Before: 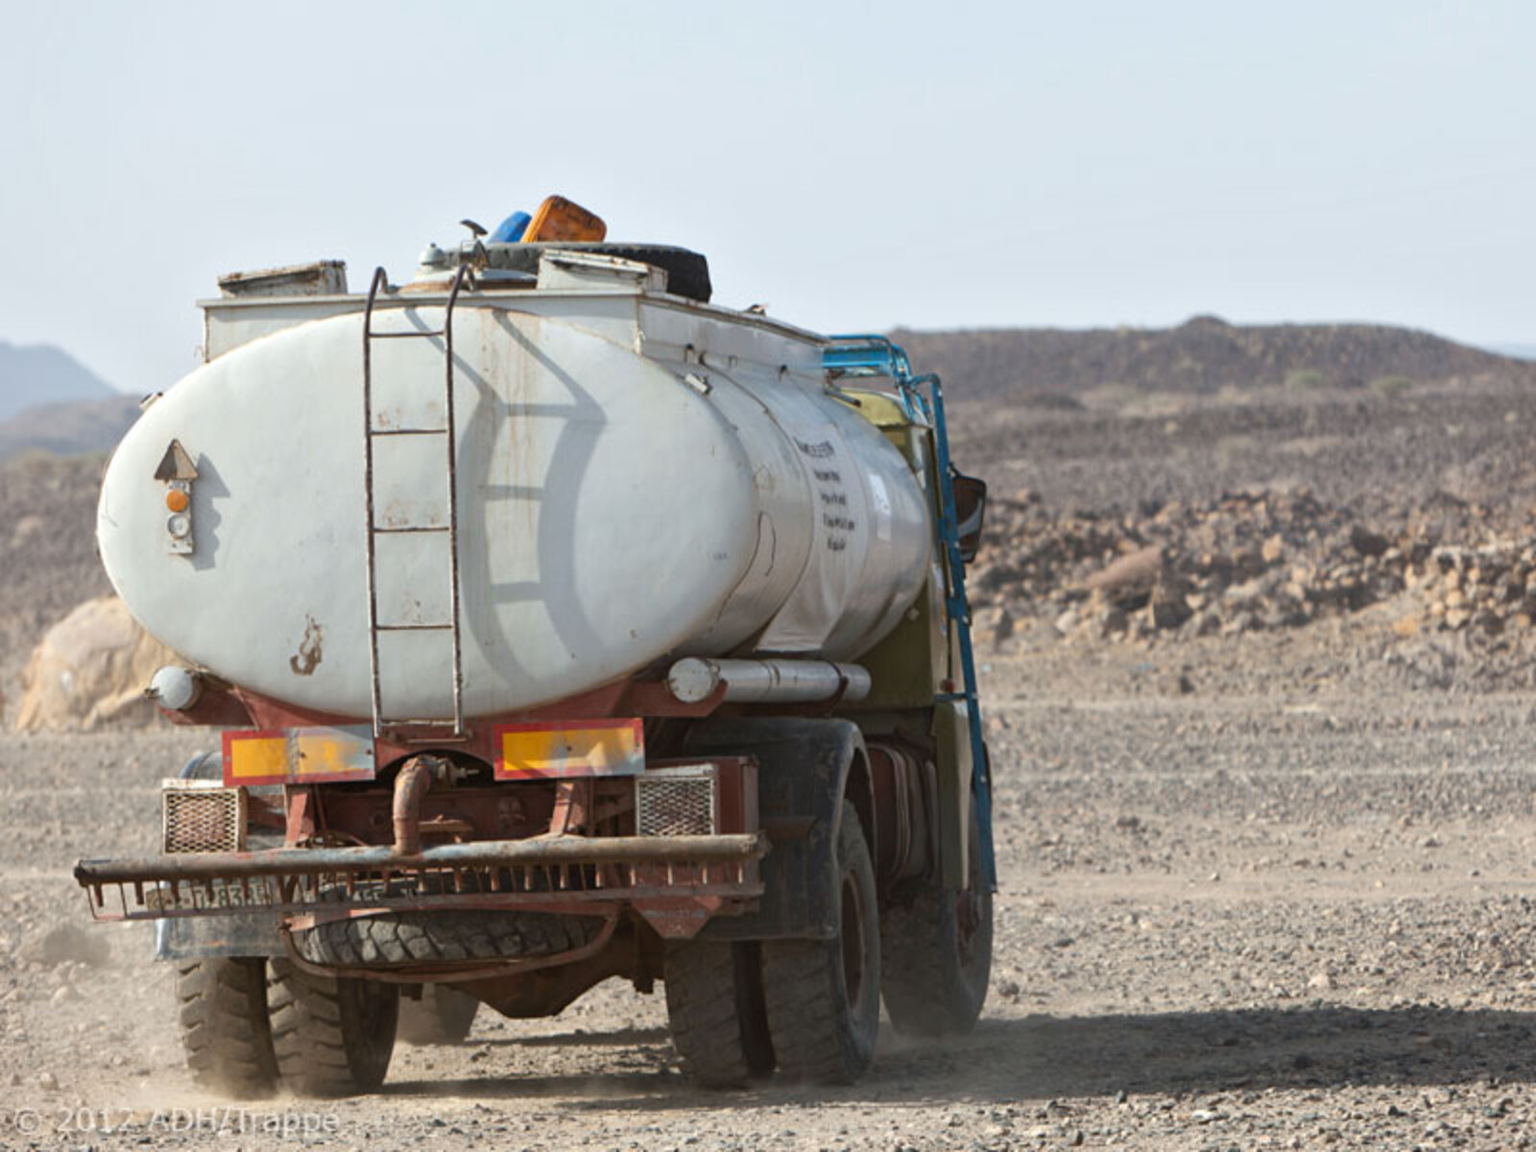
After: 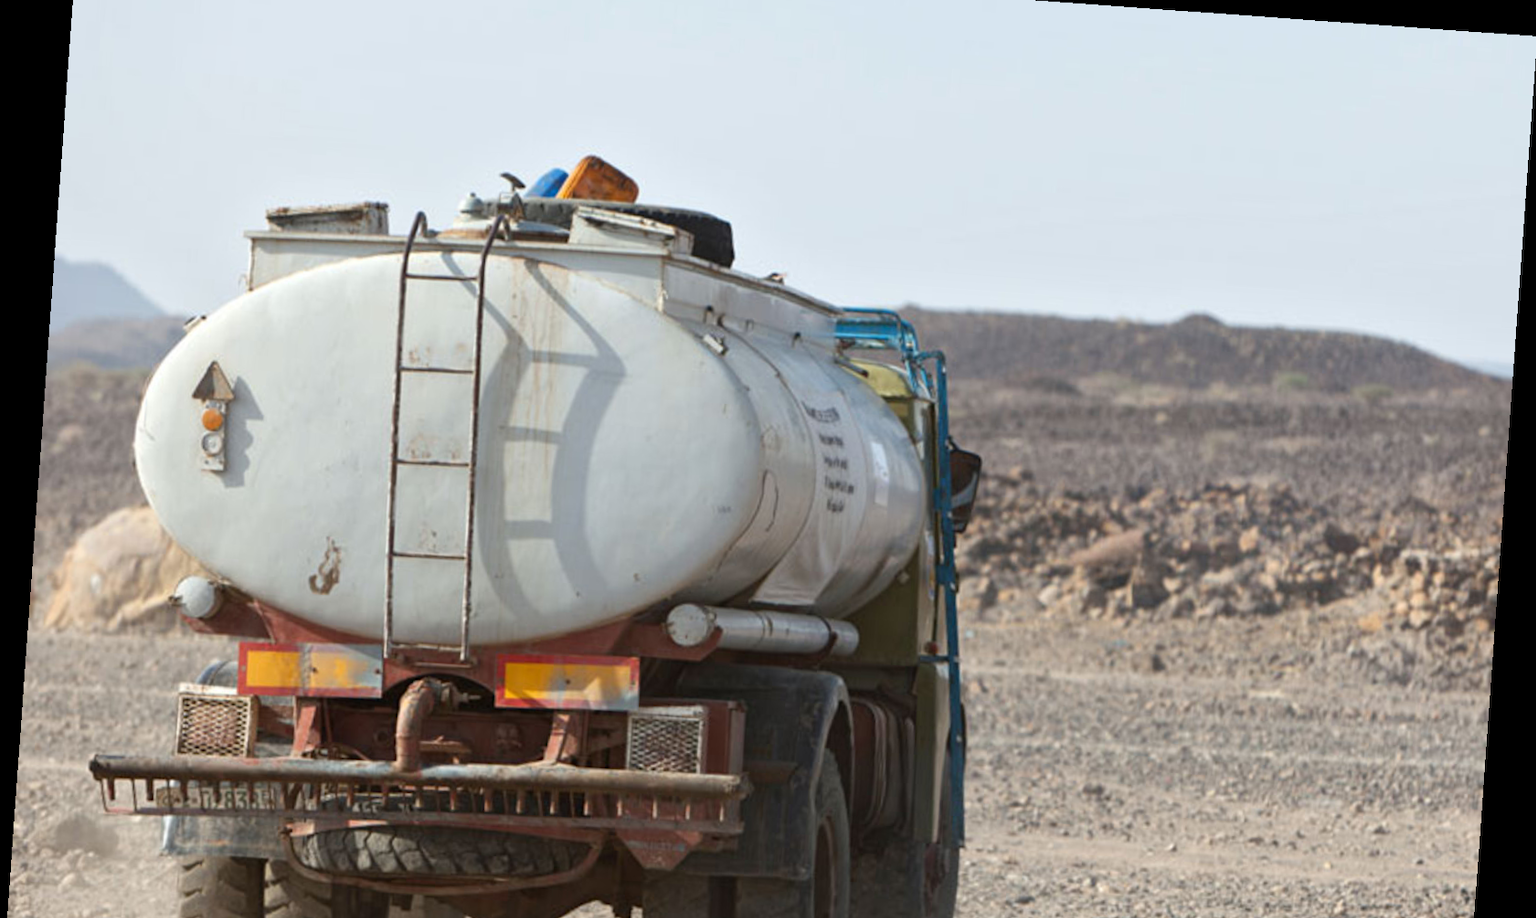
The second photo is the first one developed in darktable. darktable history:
crop: top 5.667%, bottom 17.637%
rotate and perspective: rotation 4.1°, automatic cropping off
